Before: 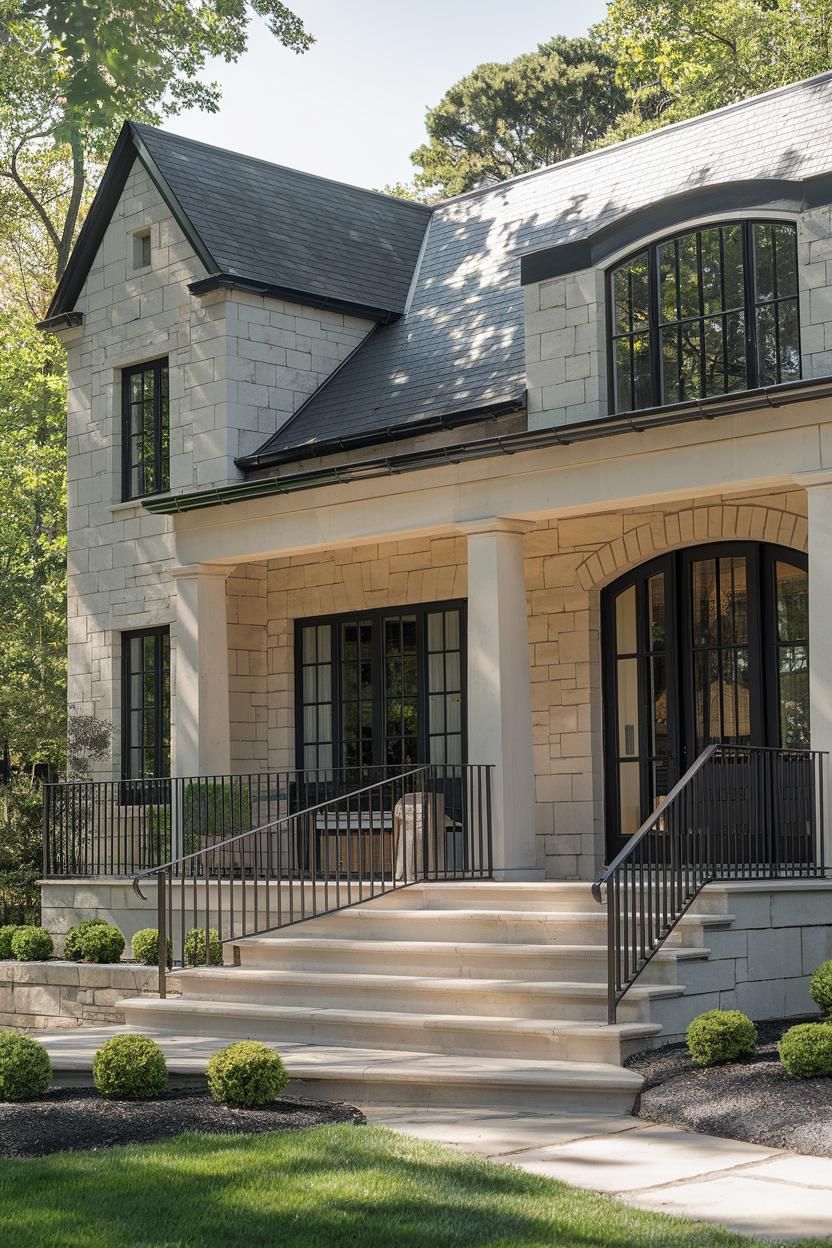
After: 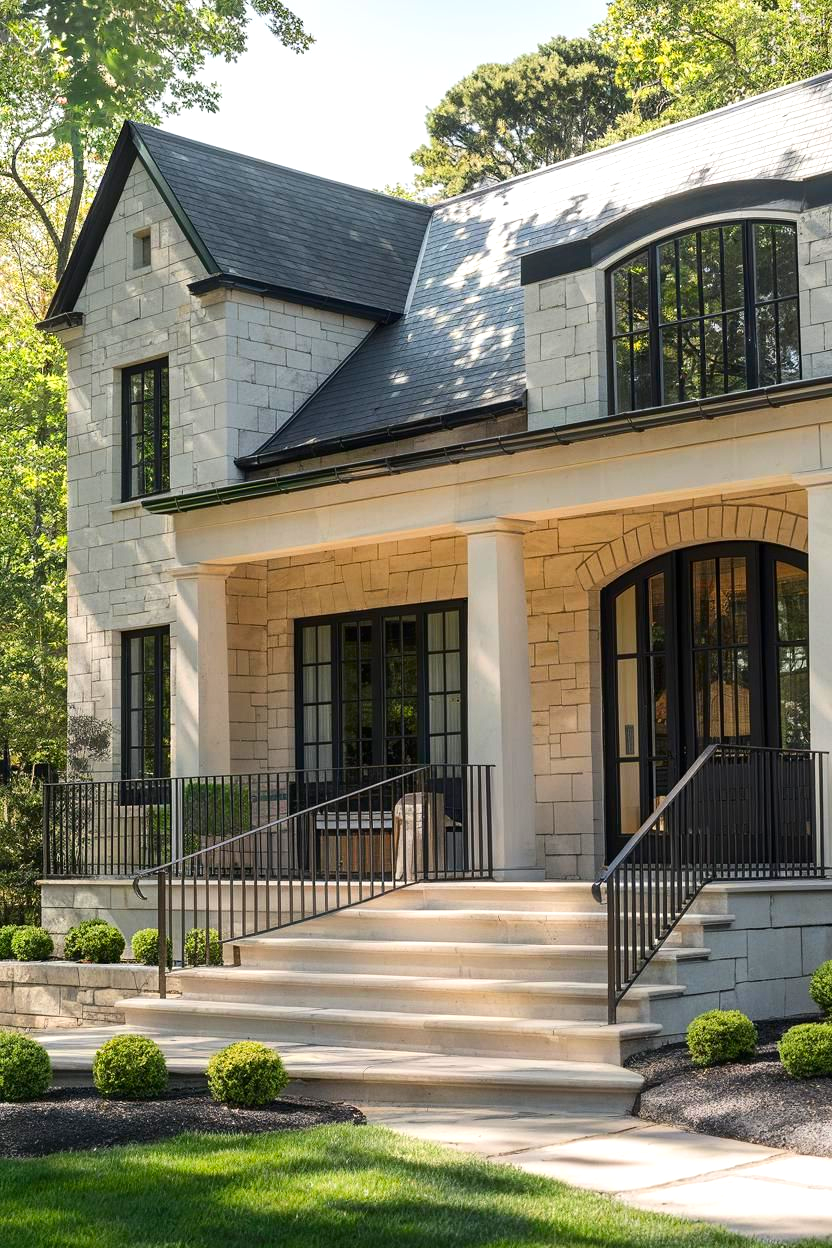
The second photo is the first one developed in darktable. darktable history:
contrast brightness saturation: contrast 0.159, saturation 0.311
exposure: exposure 0.296 EV, compensate exposure bias true, compensate highlight preservation false
